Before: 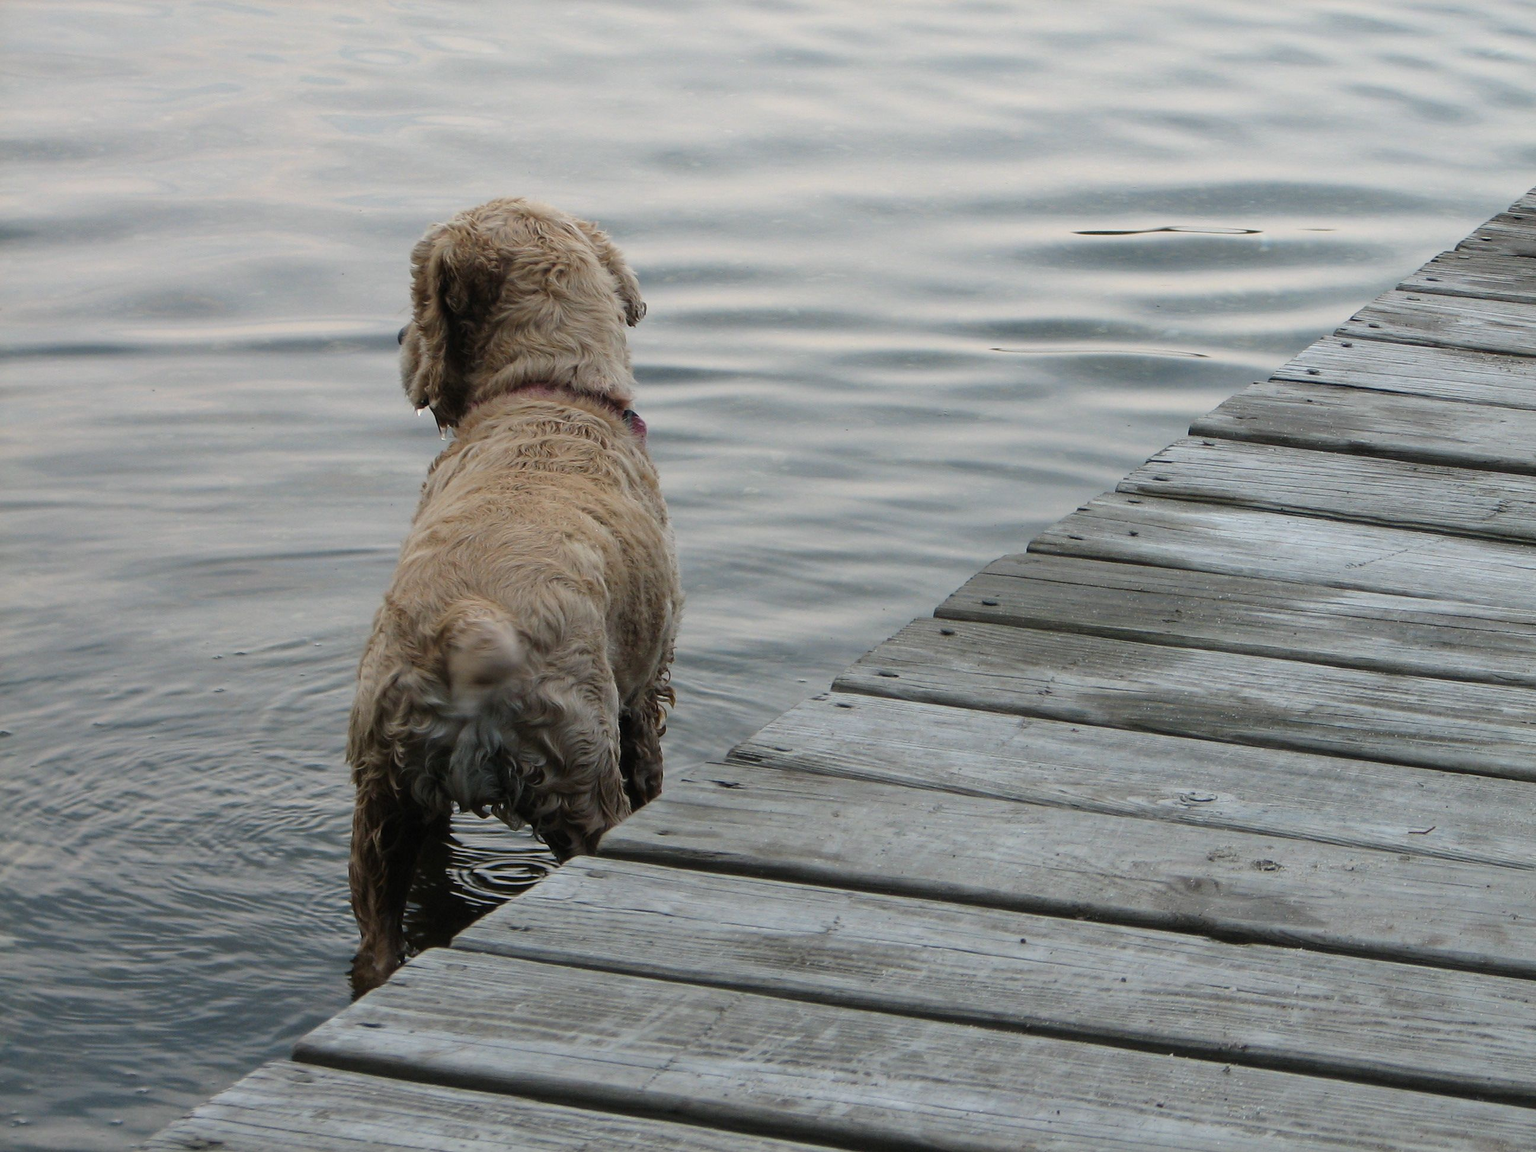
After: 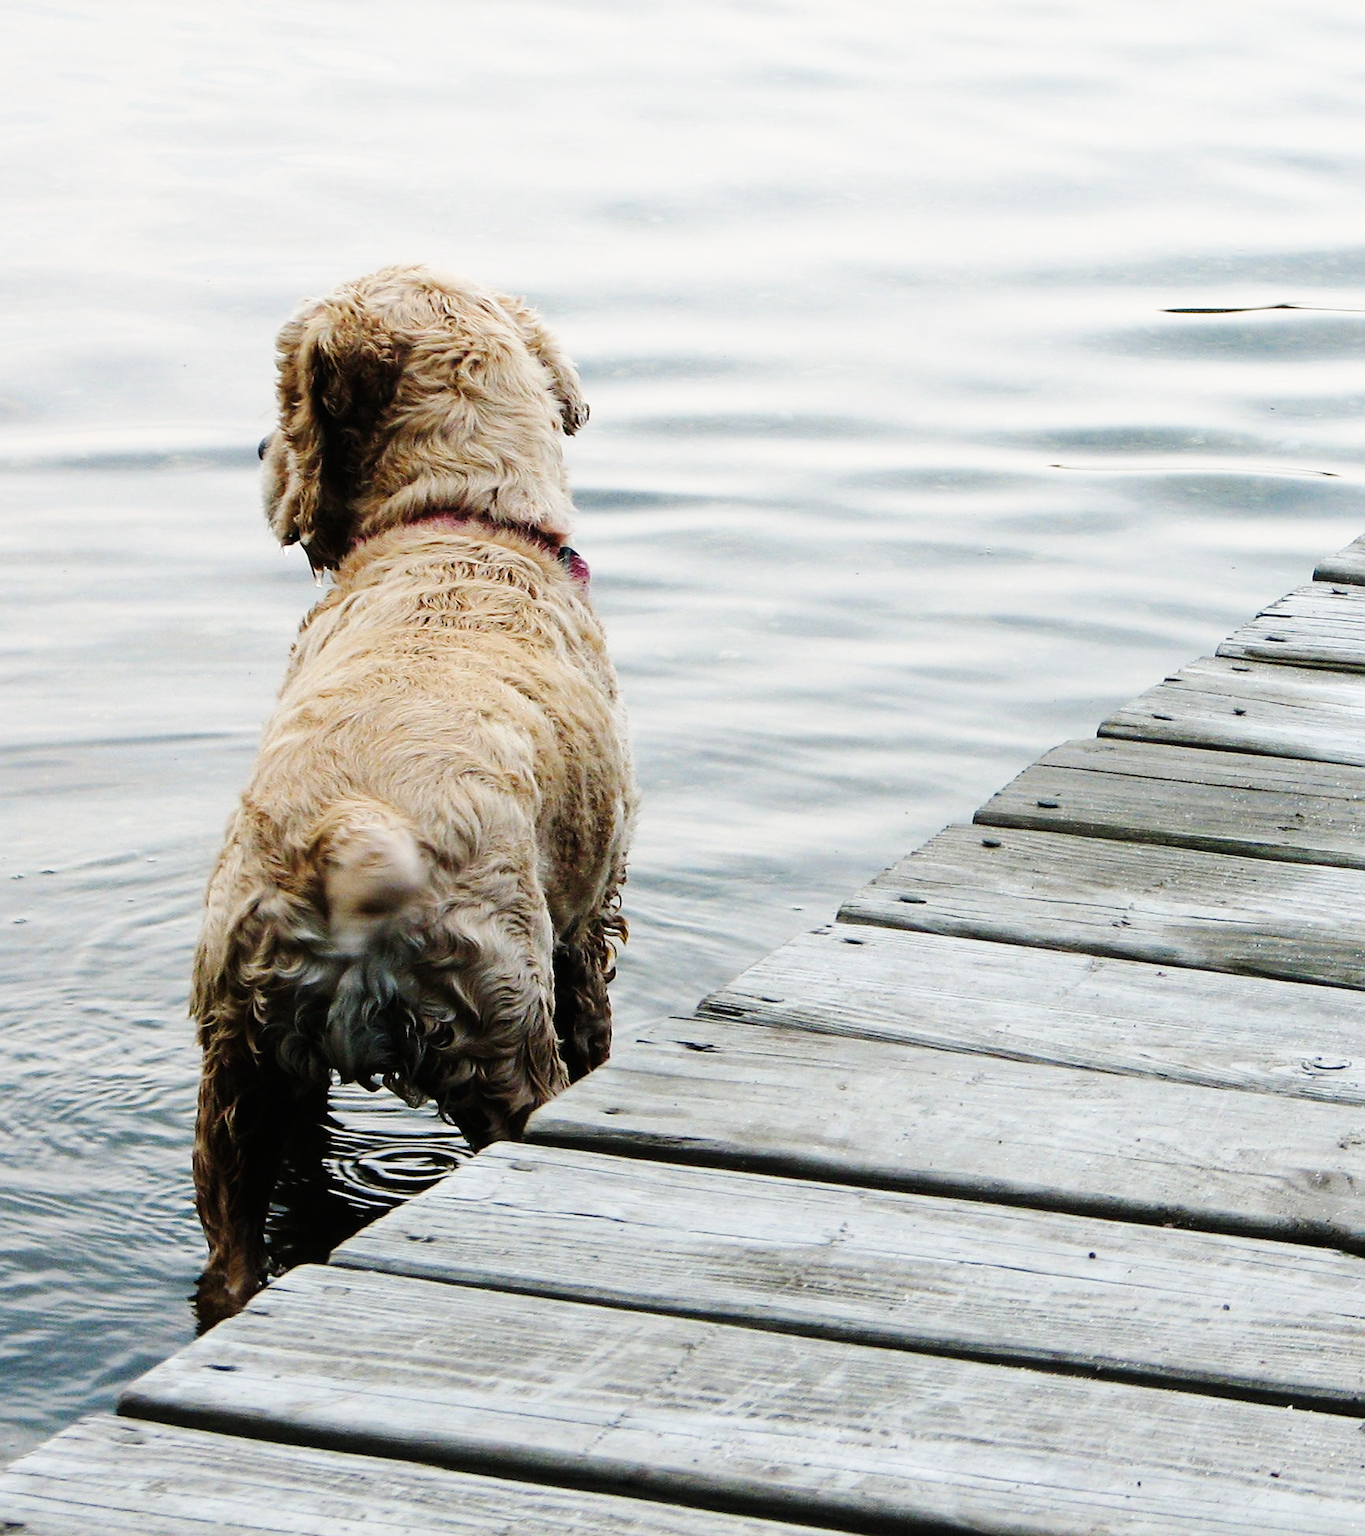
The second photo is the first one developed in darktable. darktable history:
base curve: curves: ch0 [(0, 0) (0, 0) (0.002, 0.001) (0.008, 0.003) (0.019, 0.011) (0.037, 0.037) (0.064, 0.11) (0.102, 0.232) (0.152, 0.379) (0.216, 0.524) (0.296, 0.665) (0.394, 0.789) (0.512, 0.881) (0.651, 0.945) (0.813, 0.986) (1, 1)], preserve colors none
crop and rotate: left 13.342%, right 19.991%
sharpen: amount 0.2
